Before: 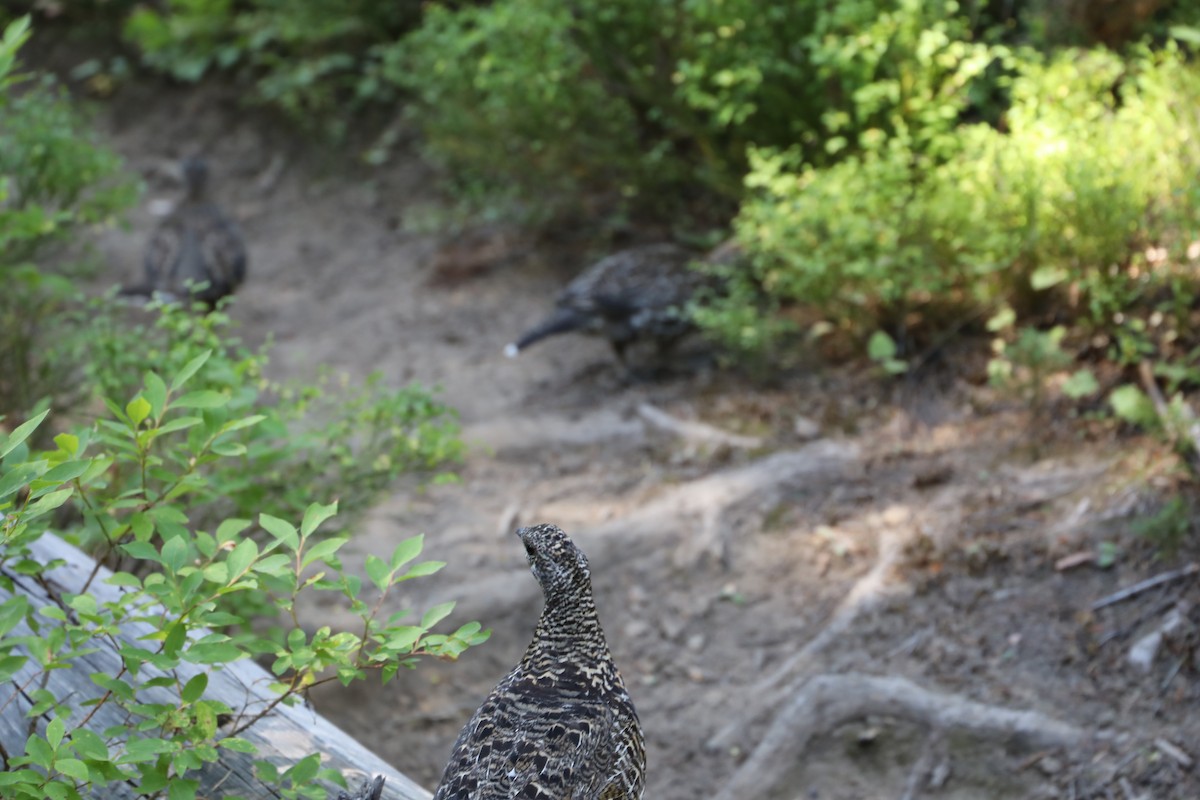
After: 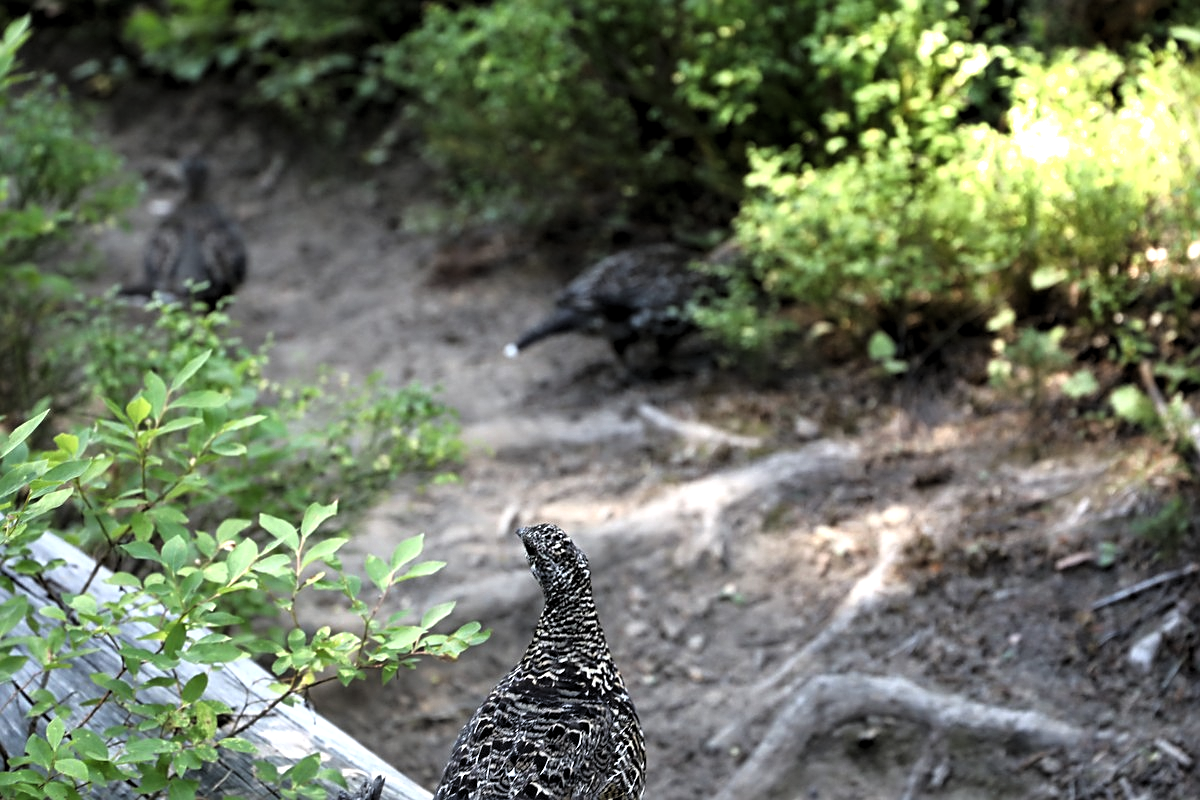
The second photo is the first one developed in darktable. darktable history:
sharpen: on, module defaults
levels: levels [0.052, 0.496, 0.908]
filmic rgb: black relative exposure -9.14 EV, white relative exposure 2.32 EV, threshold 3.04 EV, hardness 7.53, enable highlight reconstruction true
